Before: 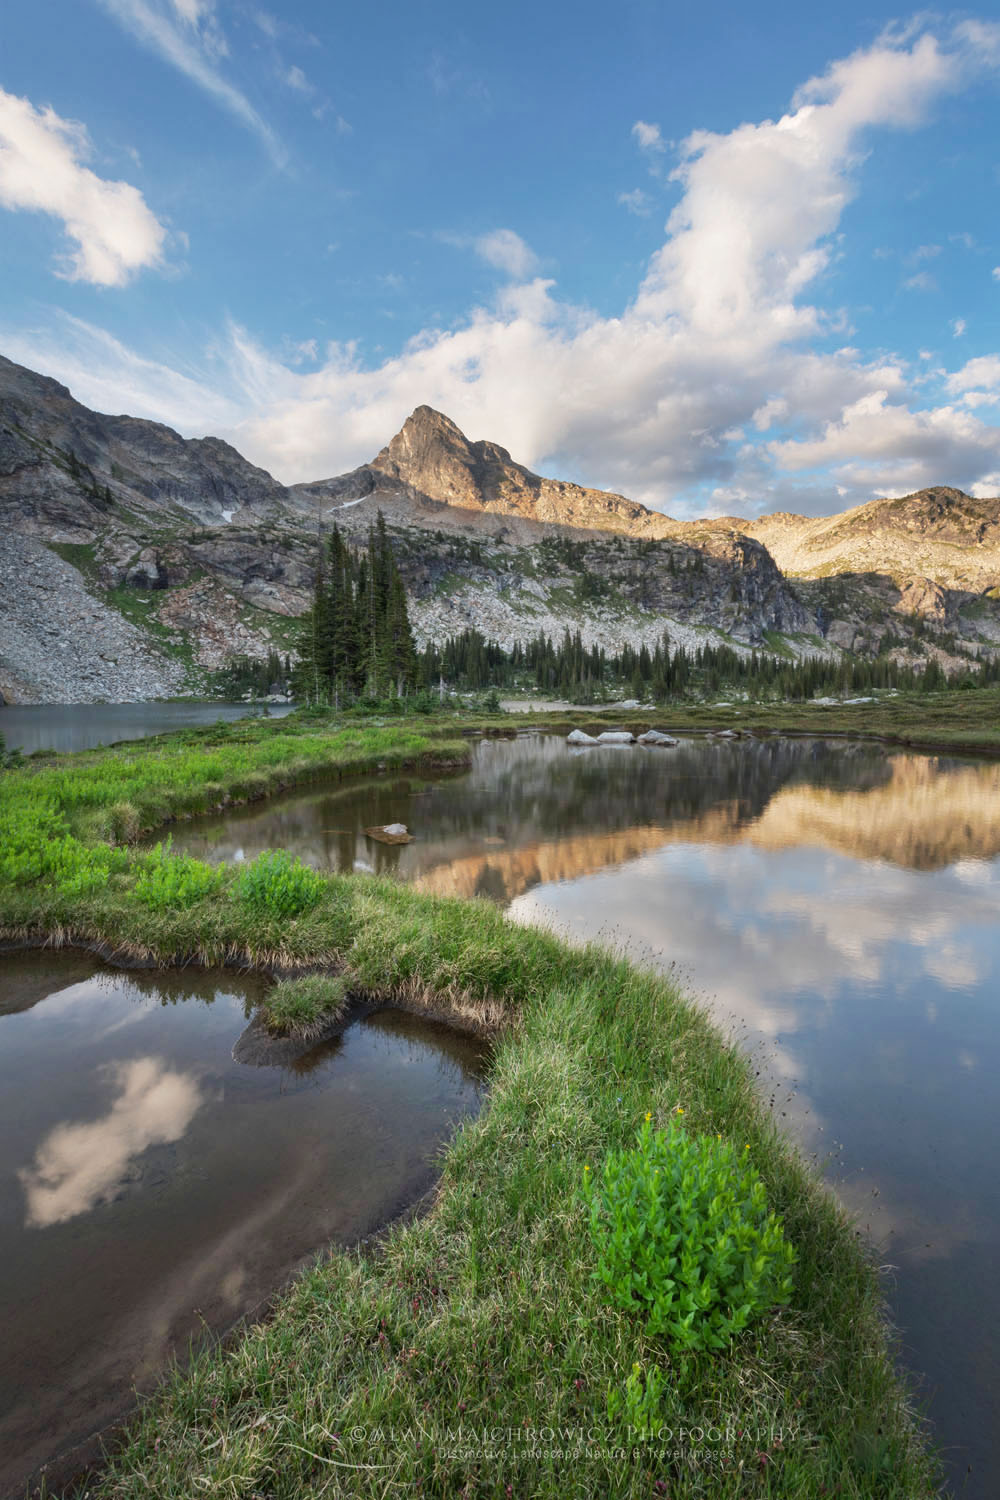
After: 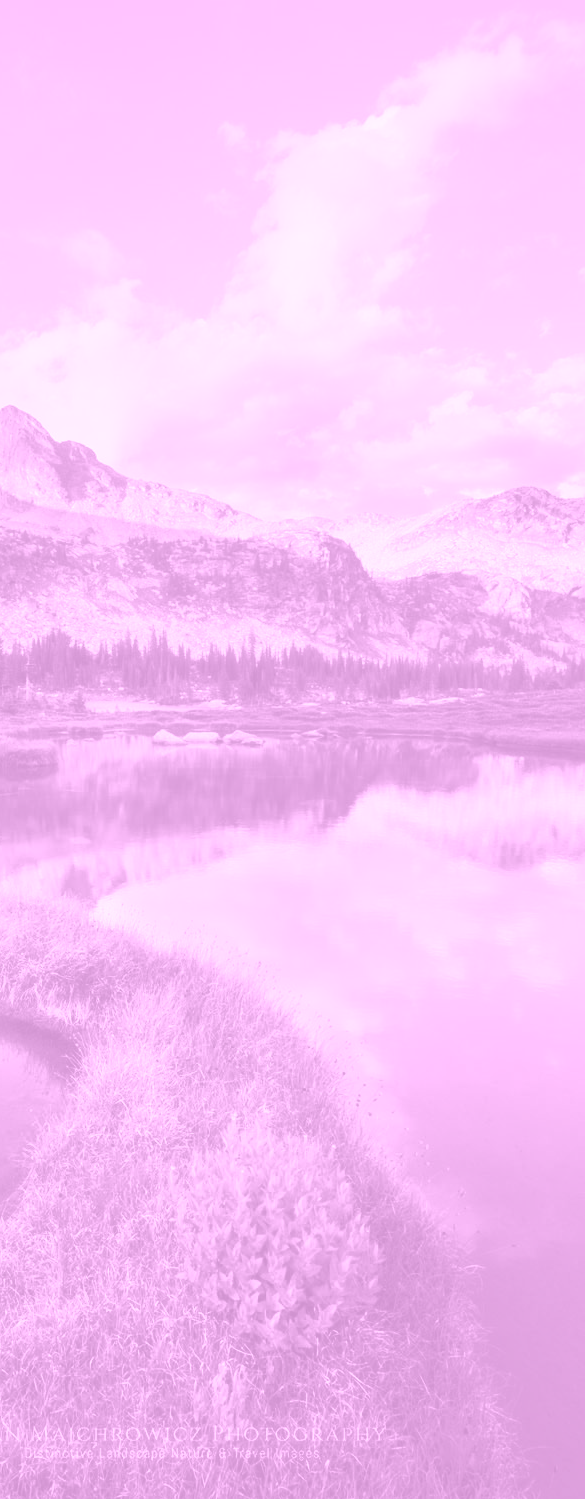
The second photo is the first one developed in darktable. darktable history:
crop: left 41.402%
haze removal: strength -0.1, adaptive false
colorize: hue 331.2°, saturation 69%, source mix 30.28%, lightness 69.02%, version 1
tone equalizer: -8 EV -0.75 EV, -7 EV -0.7 EV, -6 EV -0.6 EV, -5 EV -0.4 EV, -3 EV 0.4 EV, -2 EV 0.6 EV, -1 EV 0.7 EV, +0 EV 0.75 EV, edges refinement/feathering 500, mask exposure compensation -1.57 EV, preserve details no
